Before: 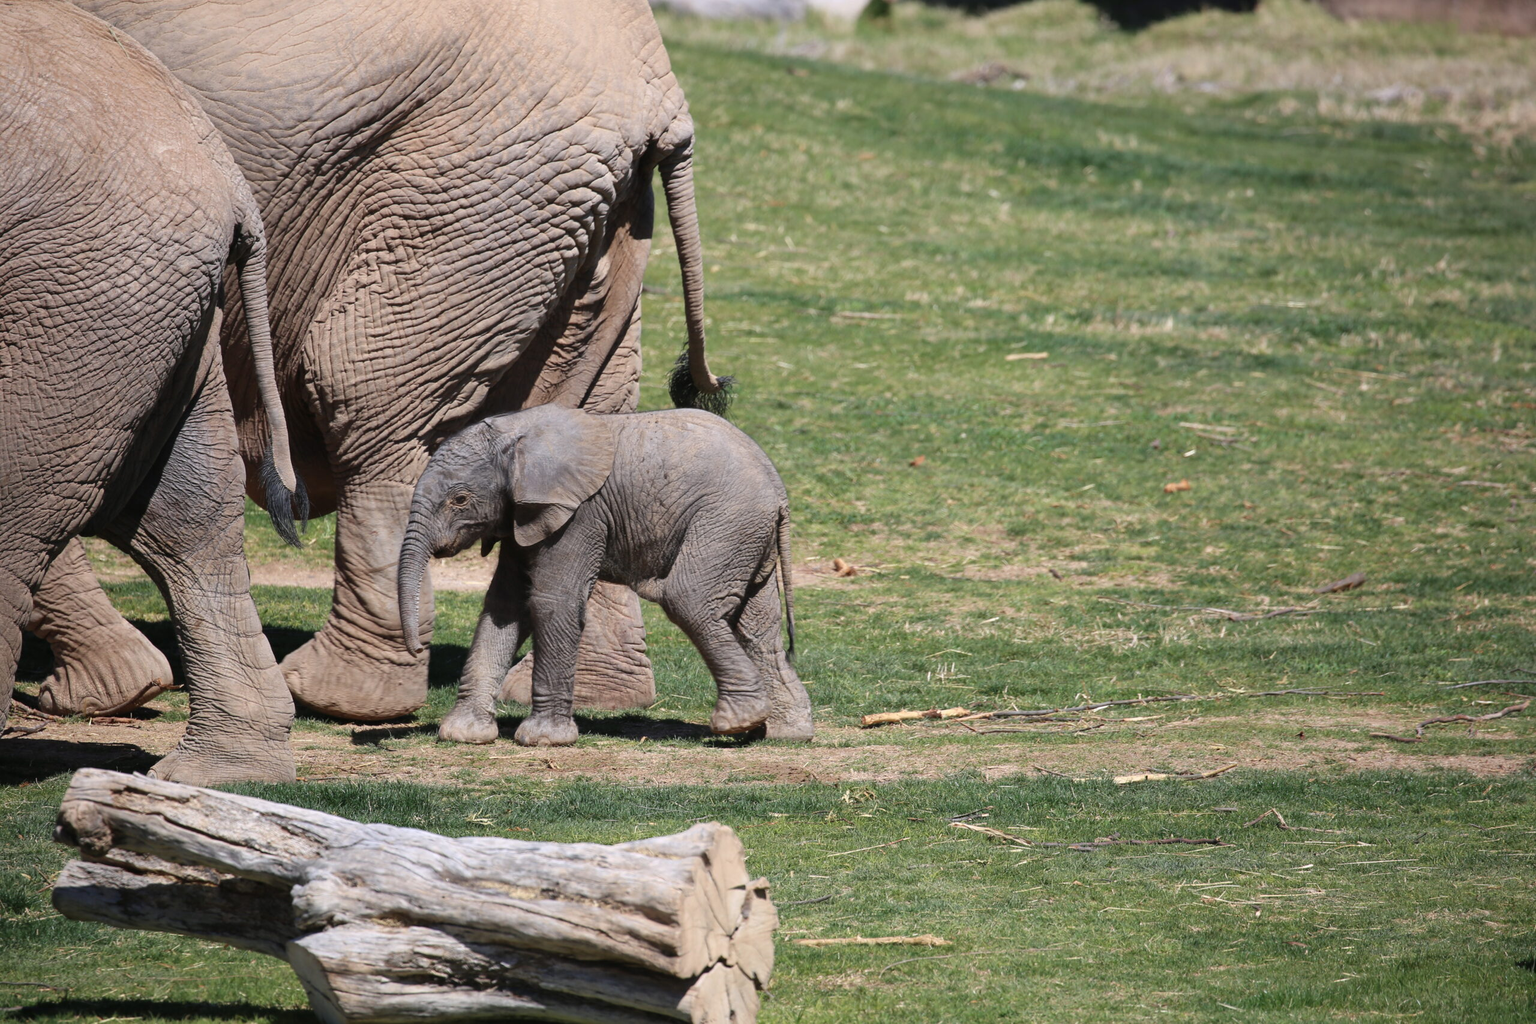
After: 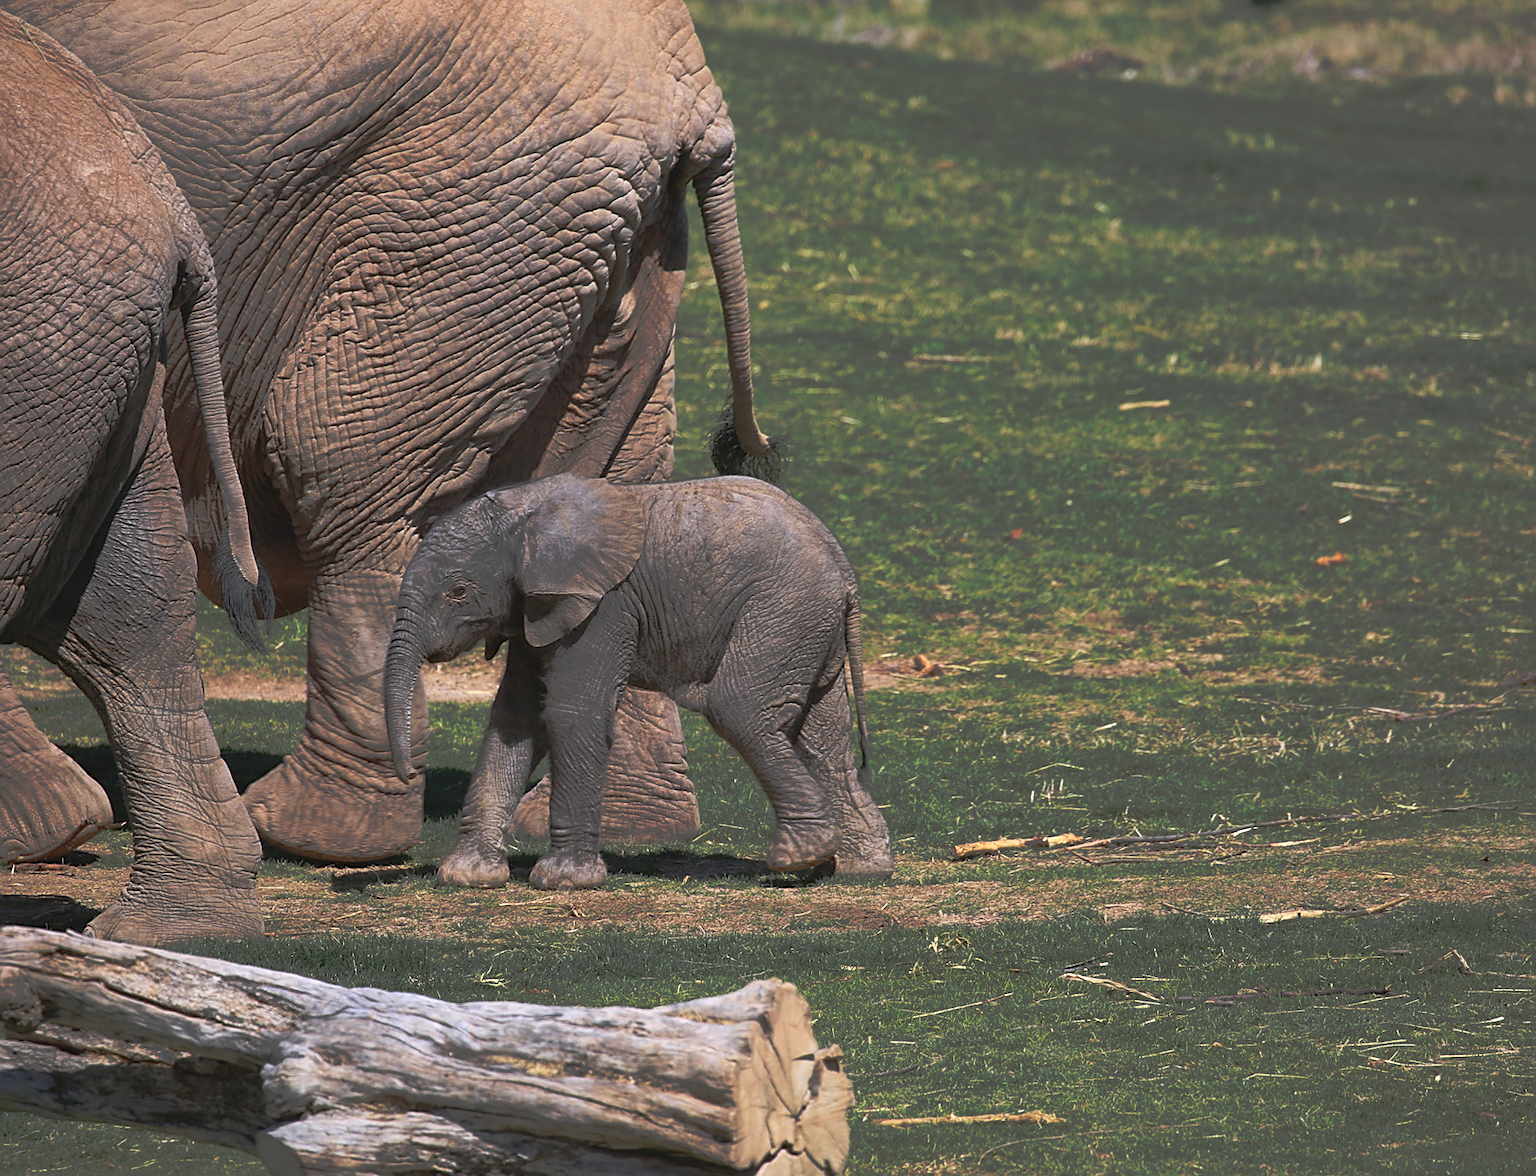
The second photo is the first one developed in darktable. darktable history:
crop and rotate: angle 1°, left 4.281%, top 0.642%, right 11.383%, bottom 2.486%
tone curve: curves: ch0 [(0, 0) (0.003, 0.032) (0.53, 0.368) (0.901, 0.866) (1, 1)], preserve colors none
sharpen: on, module defaults
